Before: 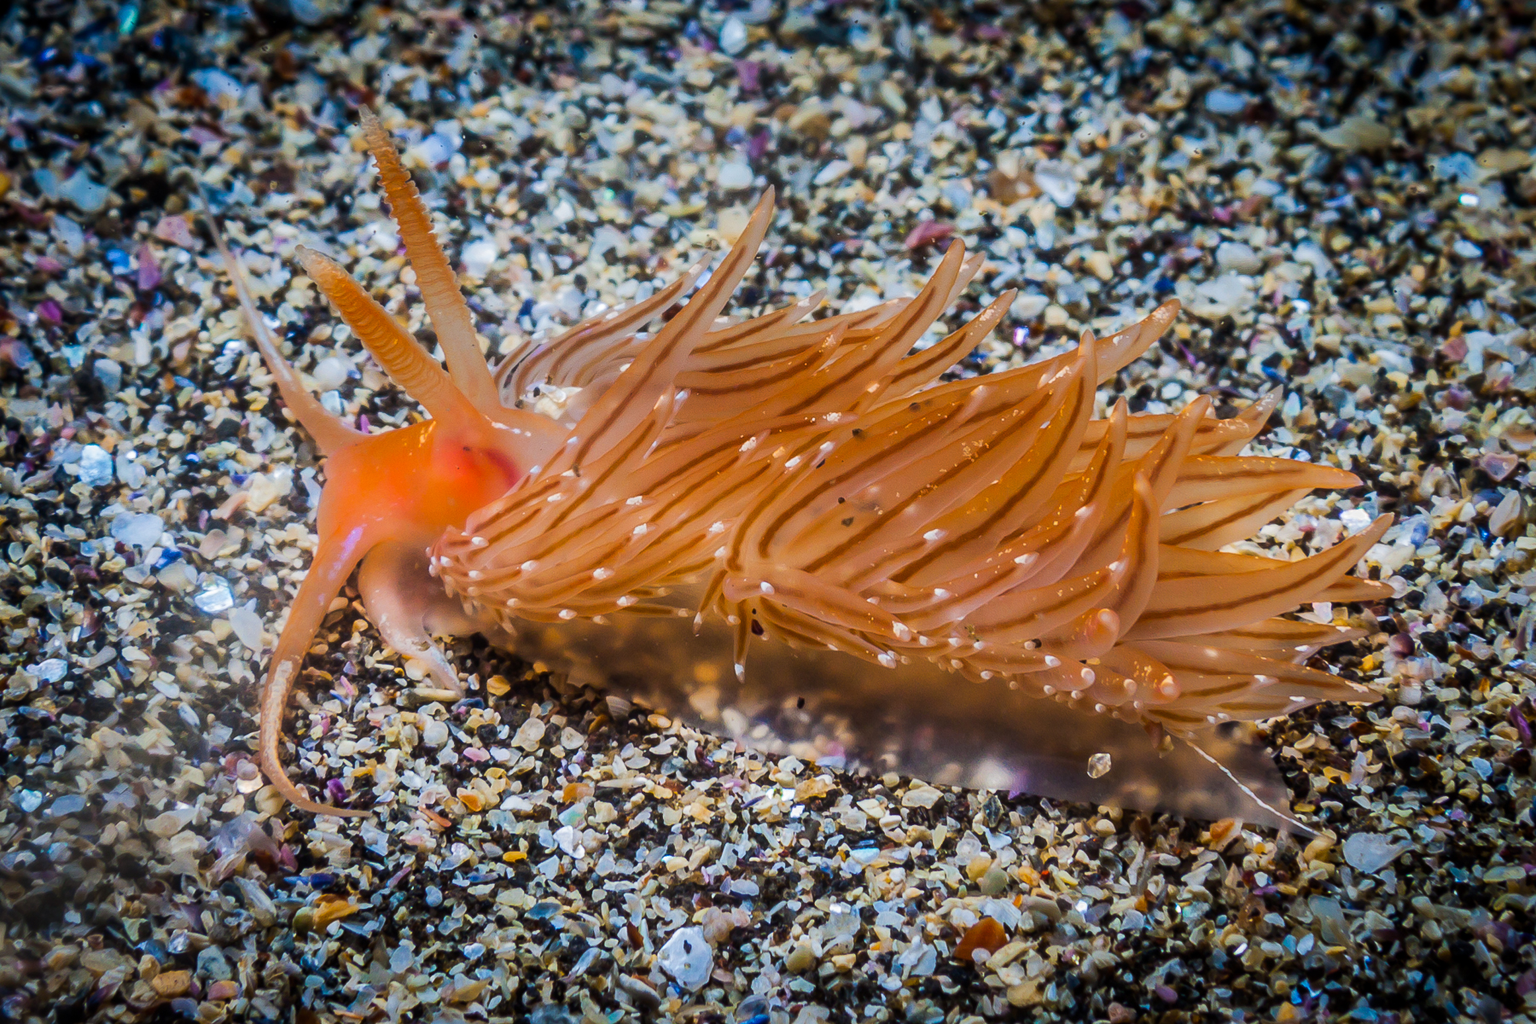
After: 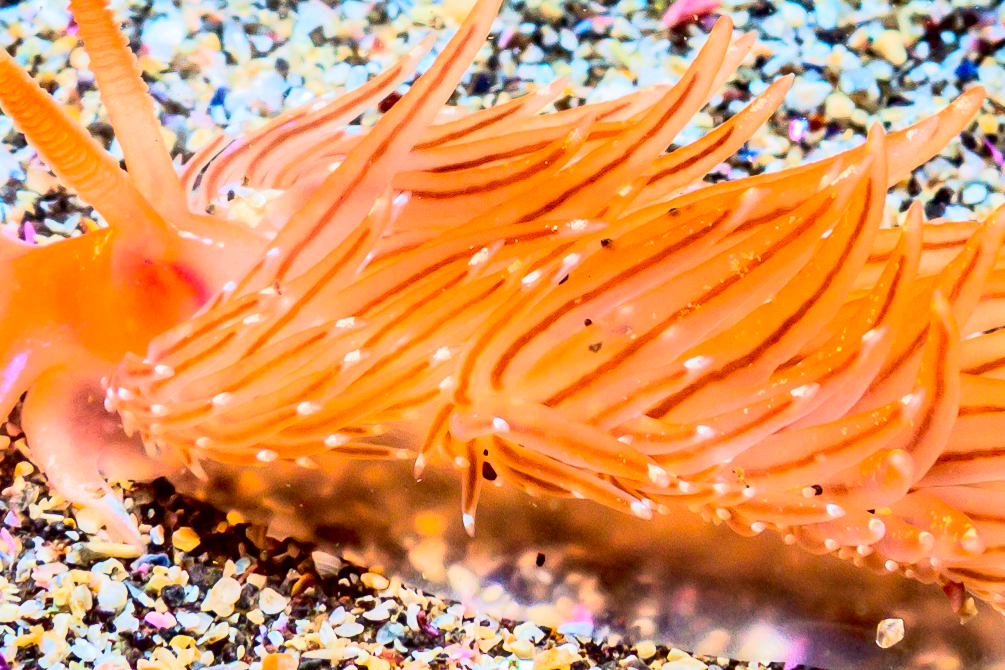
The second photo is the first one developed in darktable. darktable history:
exposure: black level correction 0.01, exposure 1 EV, compensate highlight preservation false
crop and rotate: left 22.13%, top 22.054%, right 22.026%, bottom 22.102%
tone curve: curves: ch0 [(0, 0) (0.091, 0.066) (0.184, 0.16) (0.491, 0.519) (0.748, 0.765) (1, 0.919)]; ch1 [(0, 0) (0.179, 0.173) (0.322, 0.32) (0.424, 0.424) (0.502, 0.504) (0.56, 0.578) (0.631, 0.675) (0.777, 0.806) (1, 1)]; ch2 [(0, 0) (0.434, 0.447) (0.483, 0.487) (0.547, 0.573) (0.676, 0.673) (1, 1)], color space Lab, independent channels, preserve colors none
contrast brightness saturation: contrast 0.2, brightness 0.16, saturation 0.22
